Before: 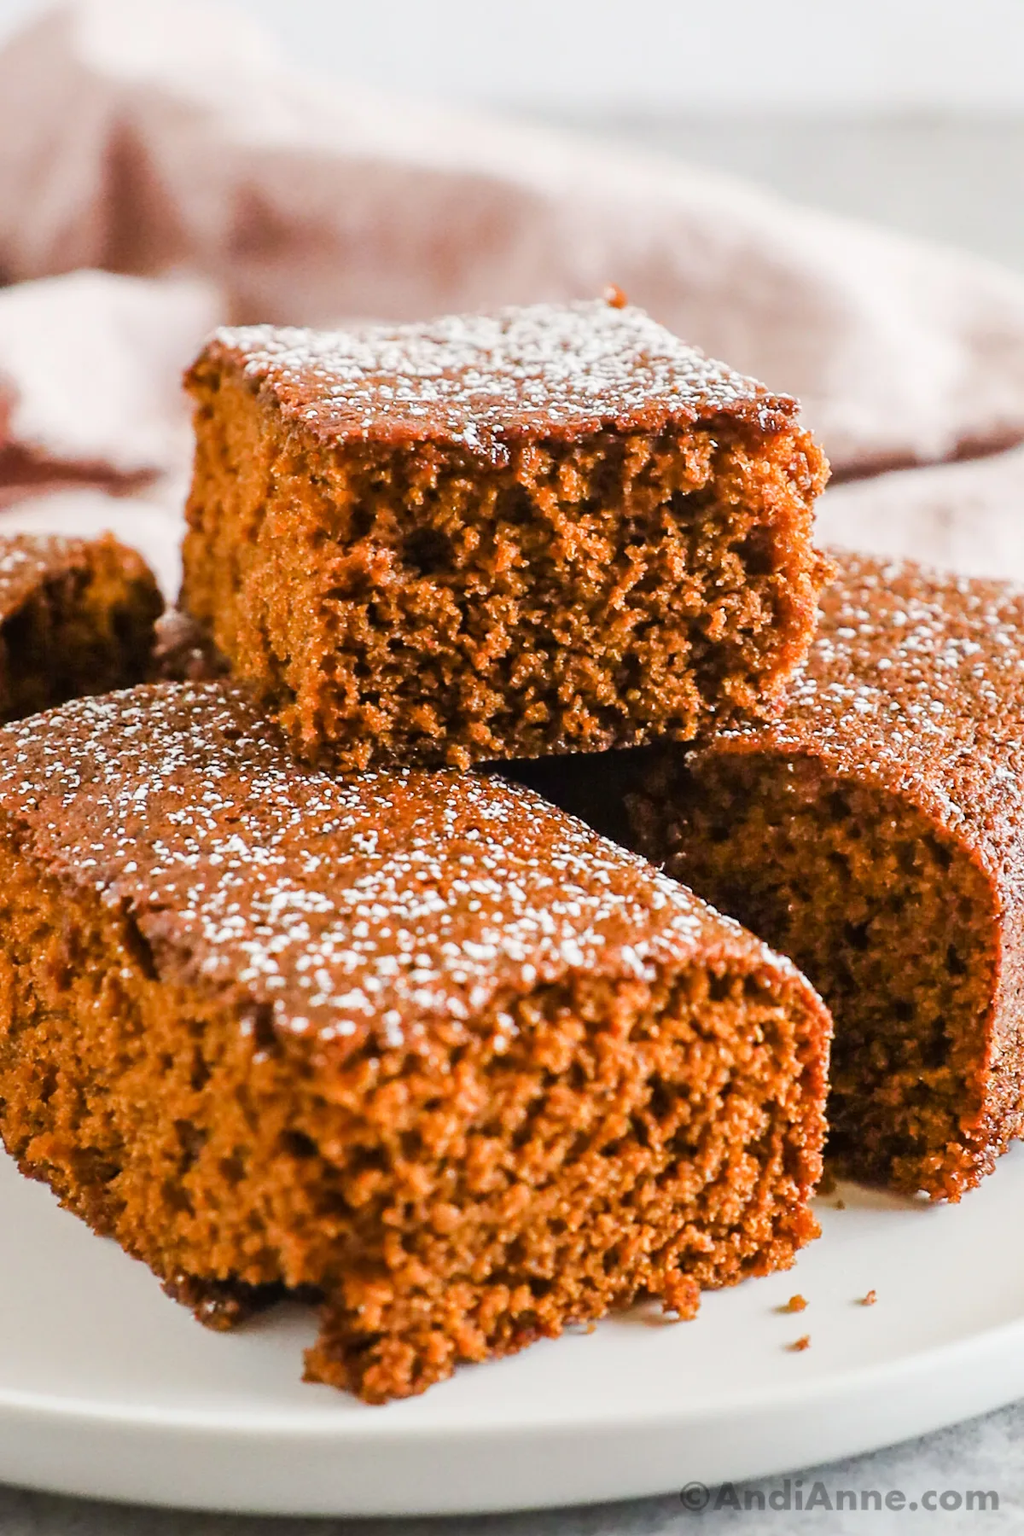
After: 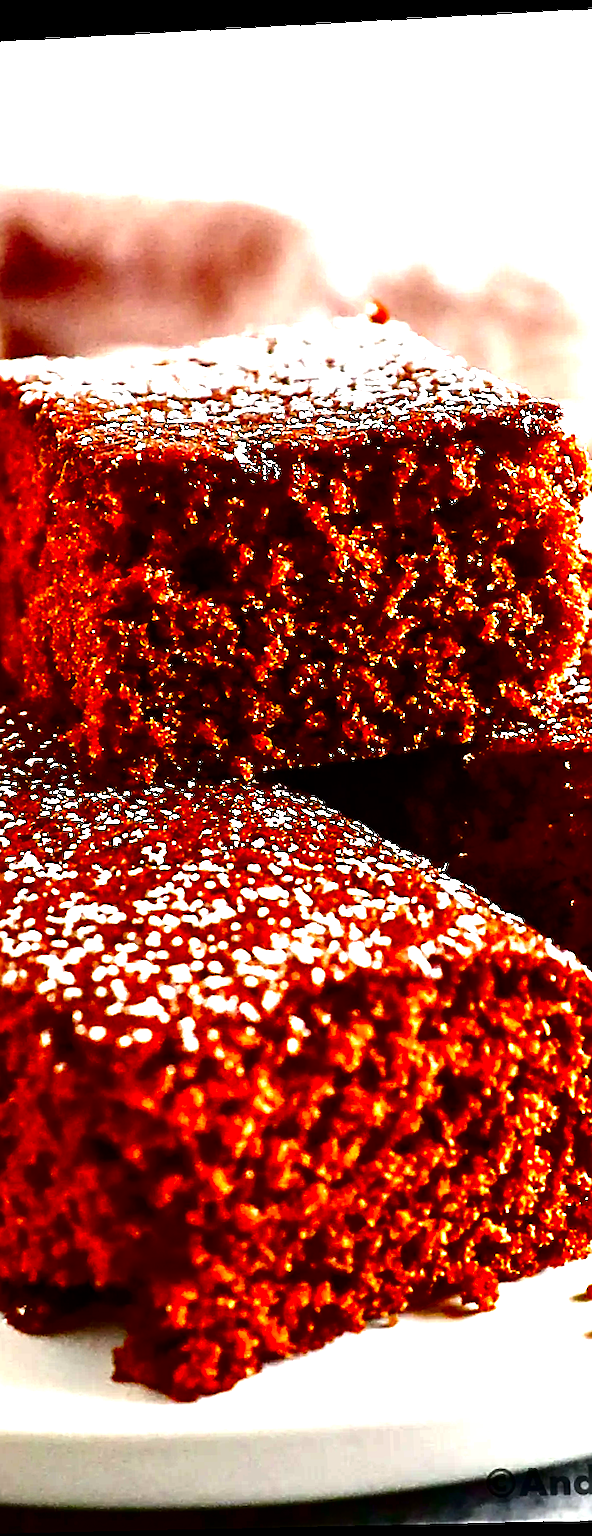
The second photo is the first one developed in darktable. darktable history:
sharpen: on, module defaults
tone equalizer: -8 EV -1.08 EV, -7 EV -1.01 EV, -6 EV -0.867 EV, -5 EV -0.578 EV, -3 EV 0.578 EV, -2 EV 0.867 EV, -1 EV 1.01 EV, +0 EV 1.08 EV, edges refinement/feathering 500, mask exposure compensation -1.57 EV, preserve details no
exposure: black level correction 0.012, compensate highlight preservation false
crop: left 21.674%, right 22.086%
rotate and perspective: rotation -2.22°, lens shift (horizontal) -0.022, automatic cropping off
contrast brightness saturation: brightness -1, saturation 1
color contrast: green-magenta contrast 0.96
white balance: red 1, blue 1
